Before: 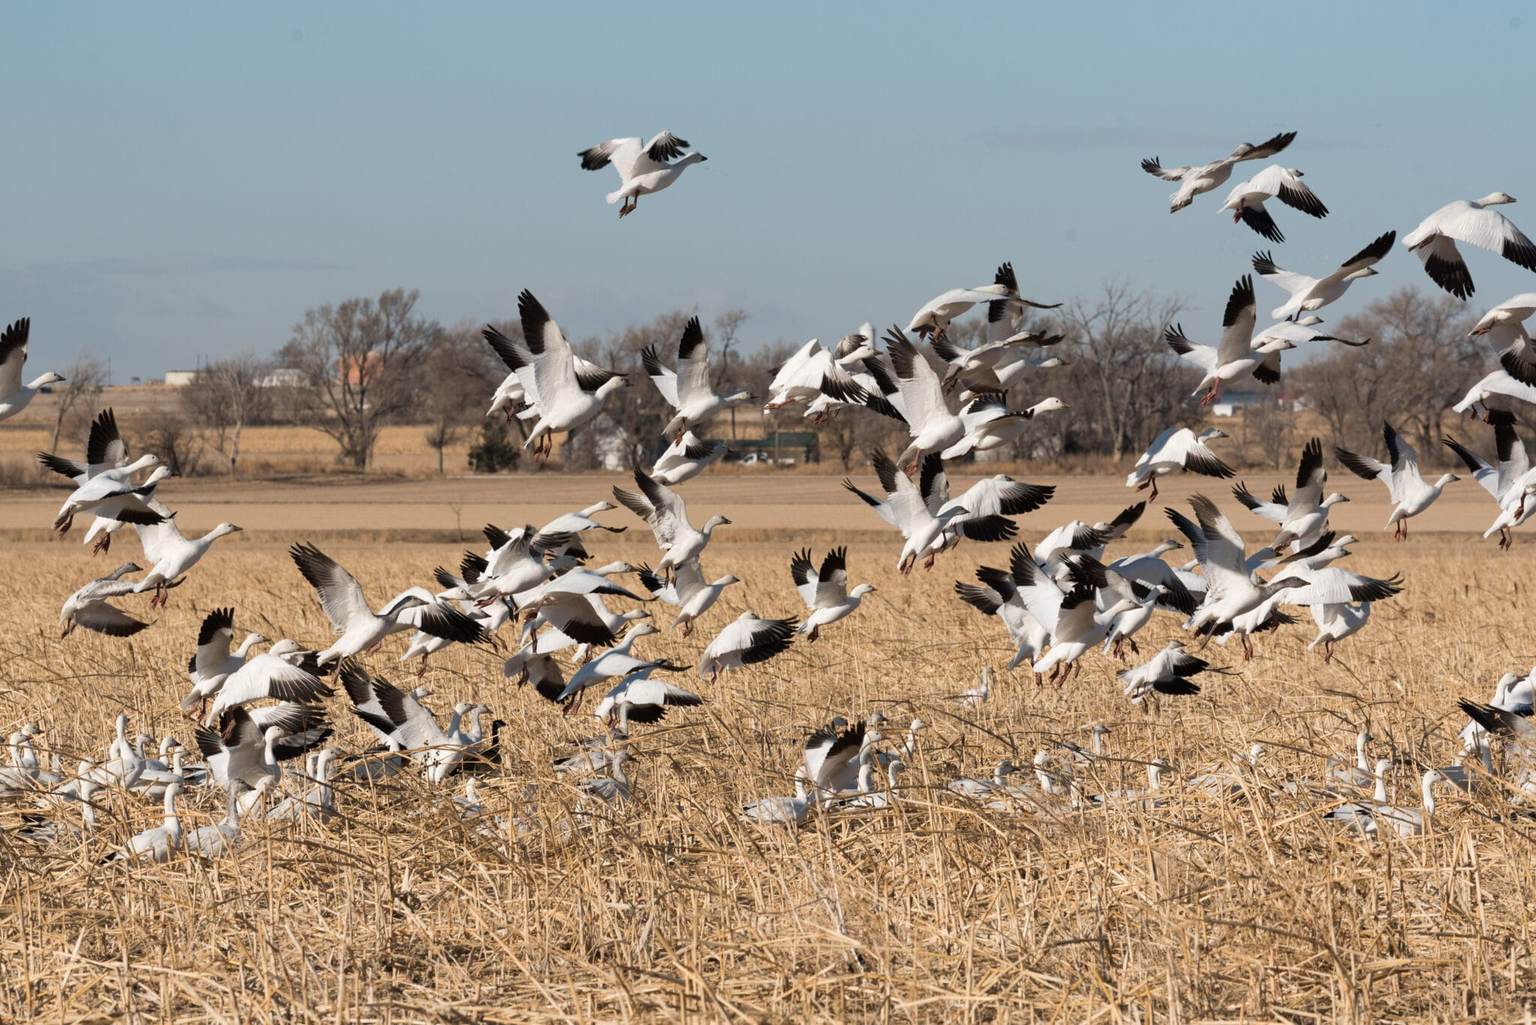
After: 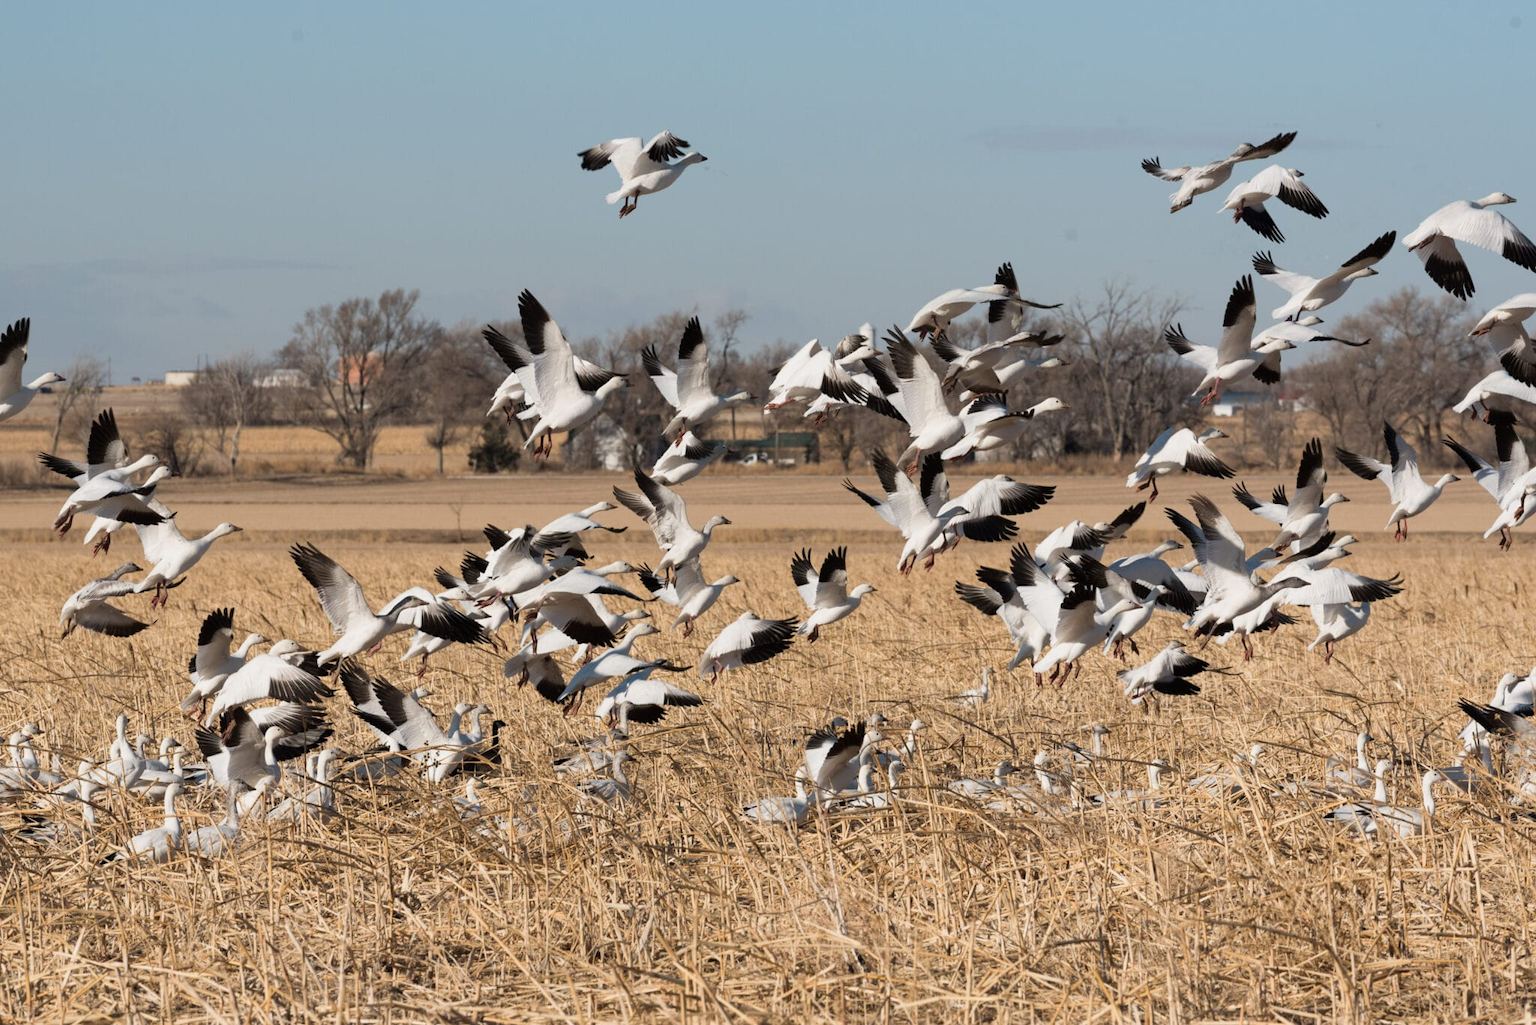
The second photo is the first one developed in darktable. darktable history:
filmic rgb: black relative exposure -16 EV, white relative exposure 2.94 EV, hardness 10
